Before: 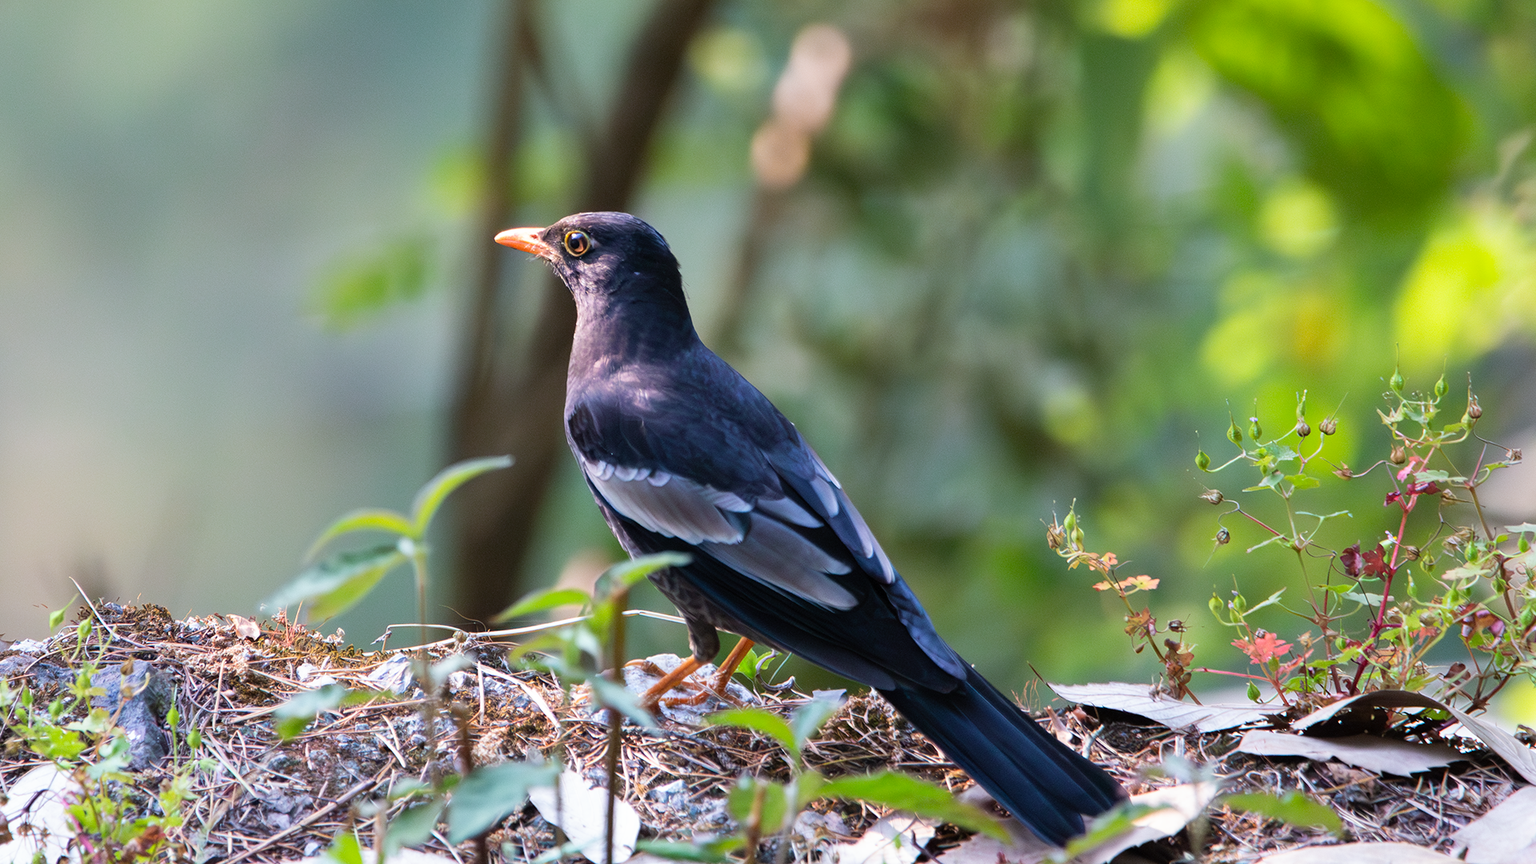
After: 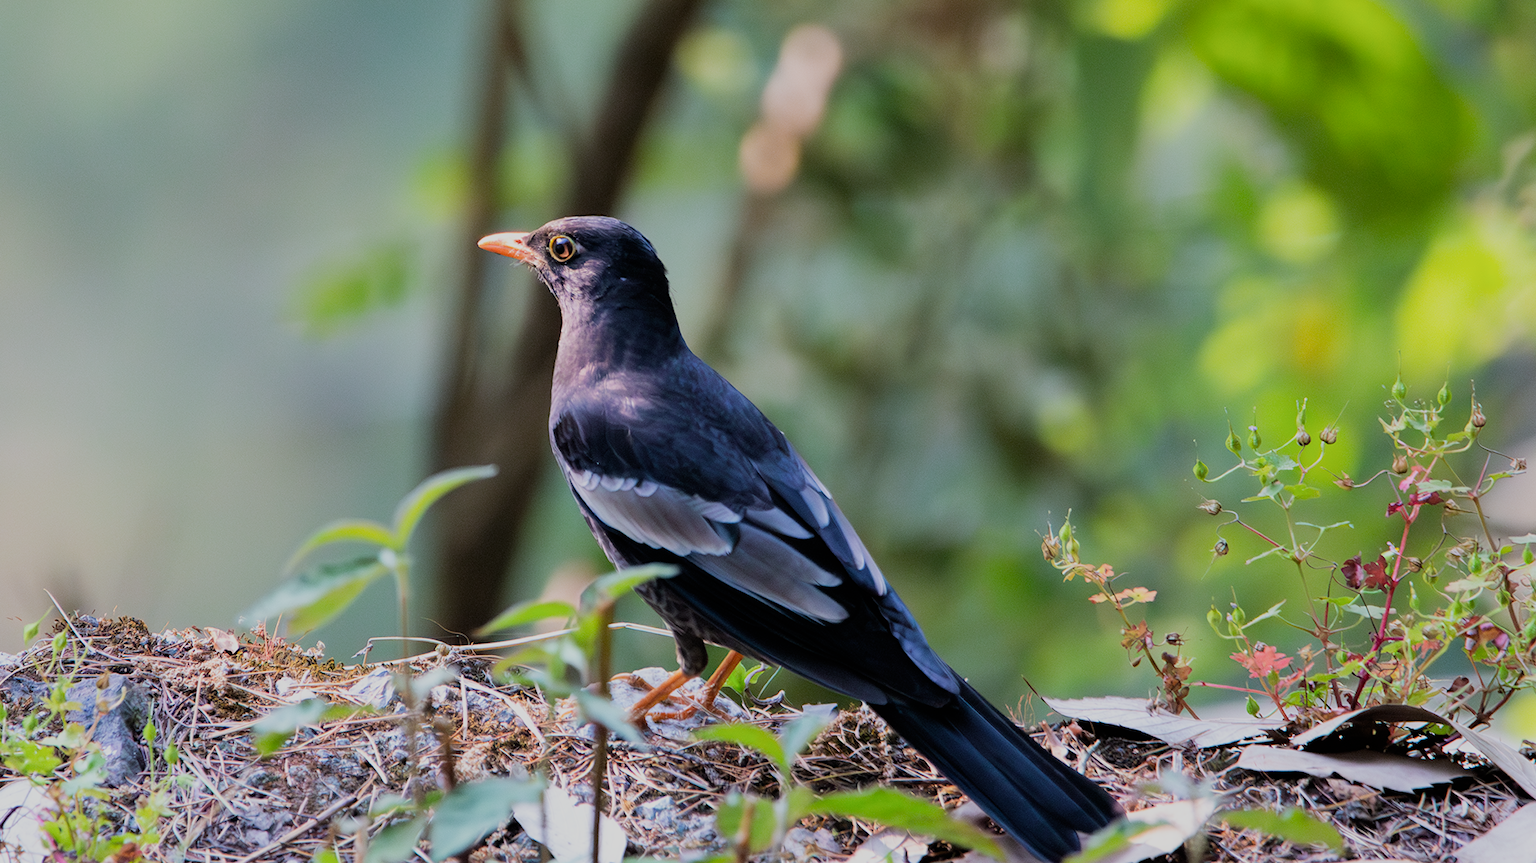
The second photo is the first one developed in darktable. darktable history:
crop: left 1.743%, right 0.268%, bottom 2.011%
filmic rgb: black relative exposure -7.65 EV, white relative exposure 4.56 EV, hardness 3.61
